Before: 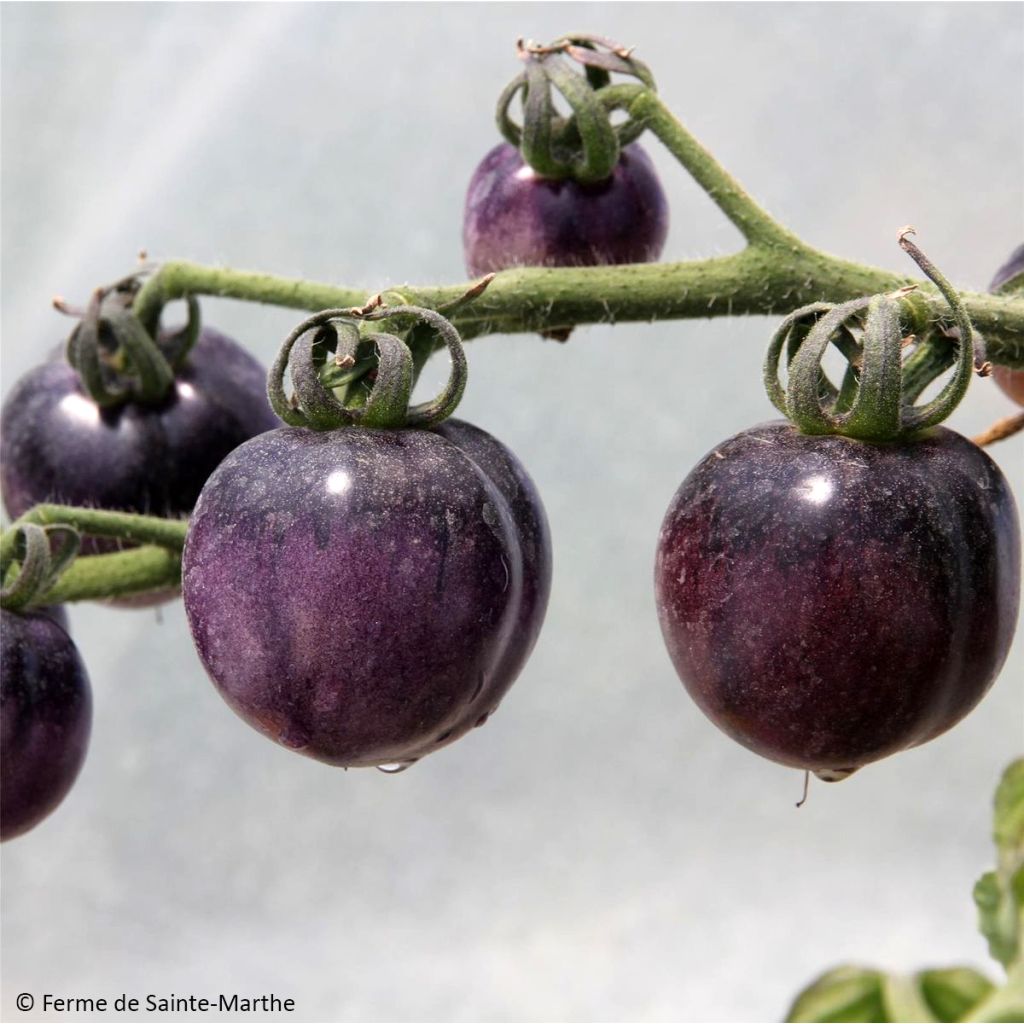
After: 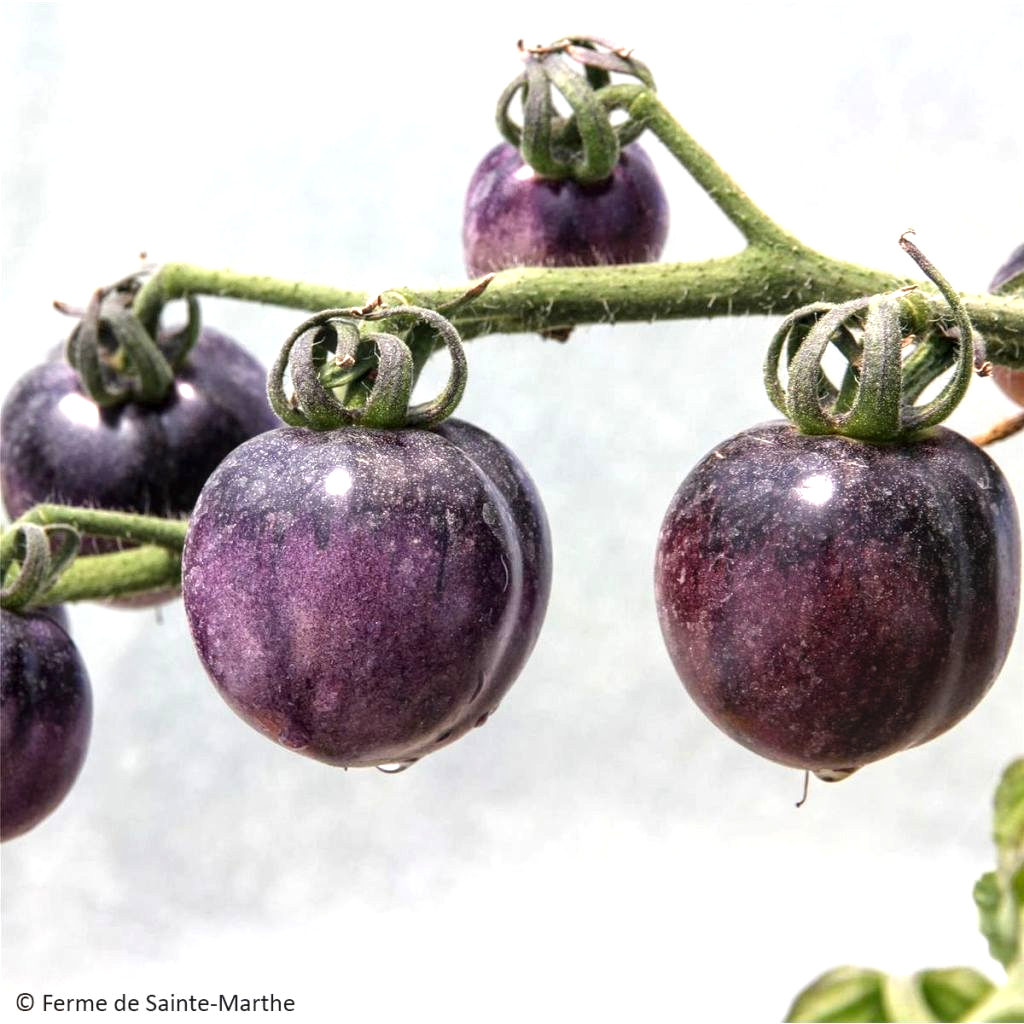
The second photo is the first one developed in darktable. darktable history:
exposure: exposure 0.668 EV, compensate highlight preservation false
local contrast: detail 130%
